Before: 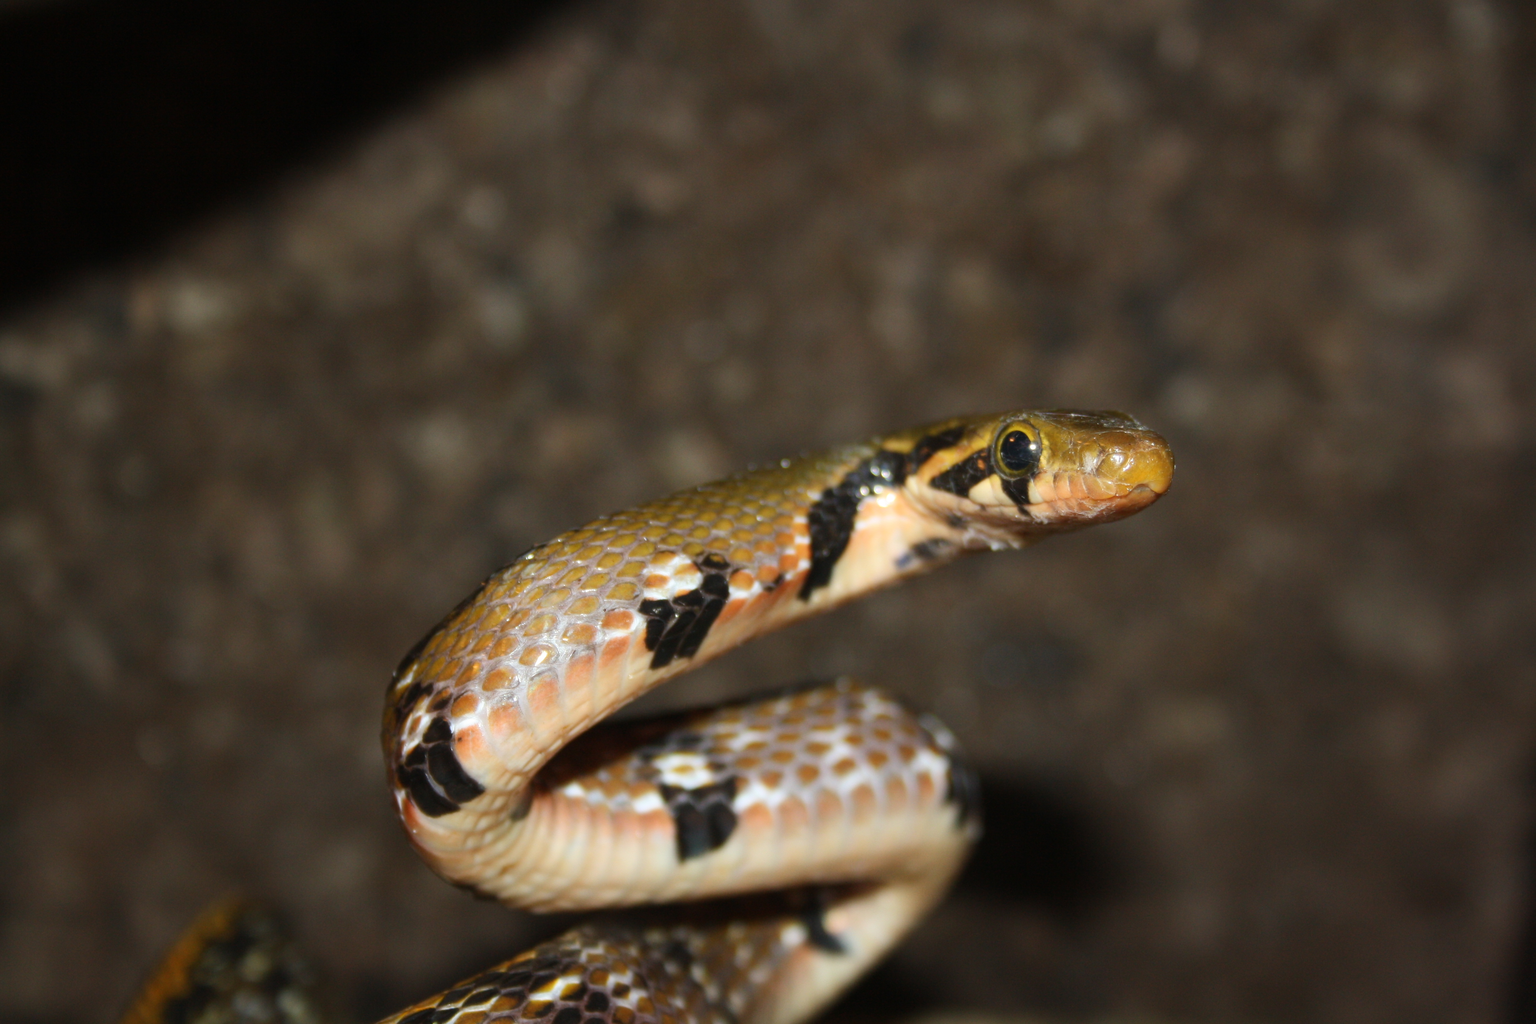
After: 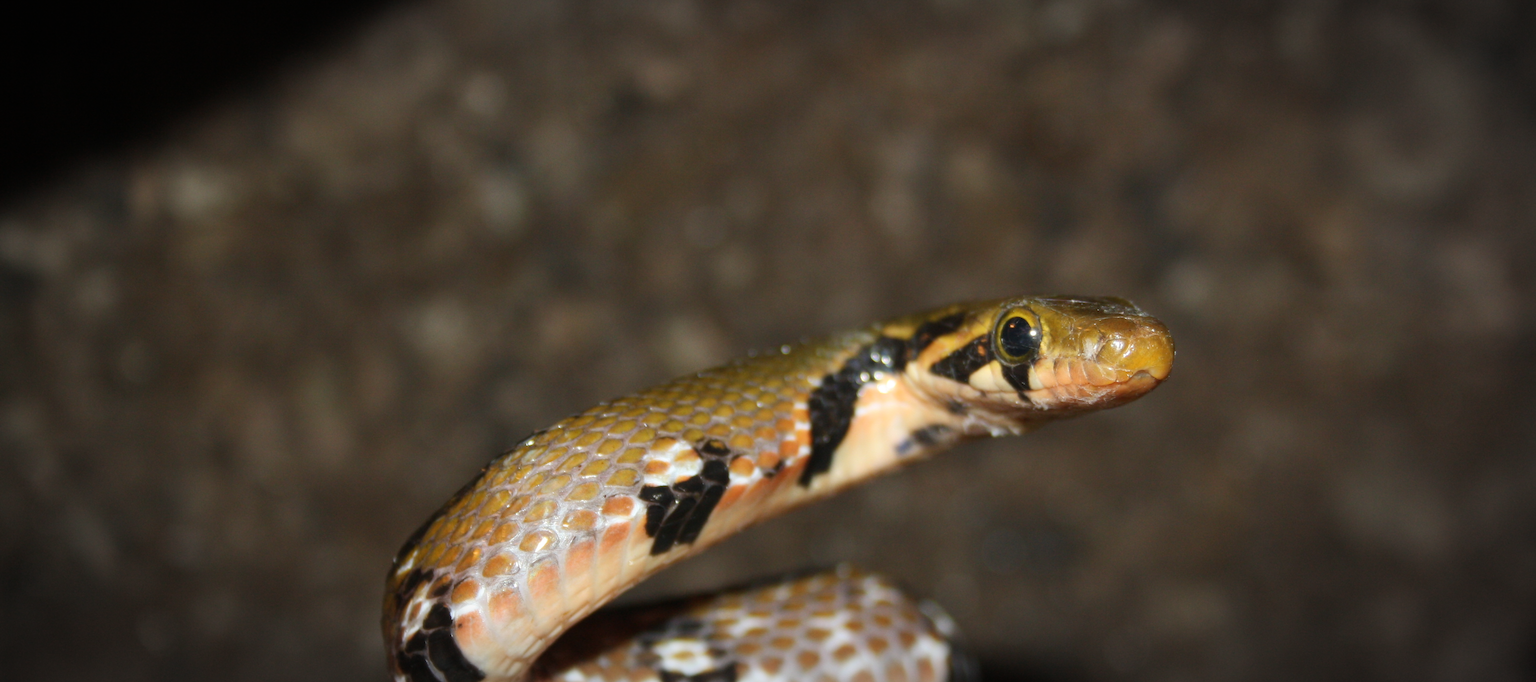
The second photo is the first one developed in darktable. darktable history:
crop: top 11.166%, bottom 22.168%
vignetting: automatic ratio true
